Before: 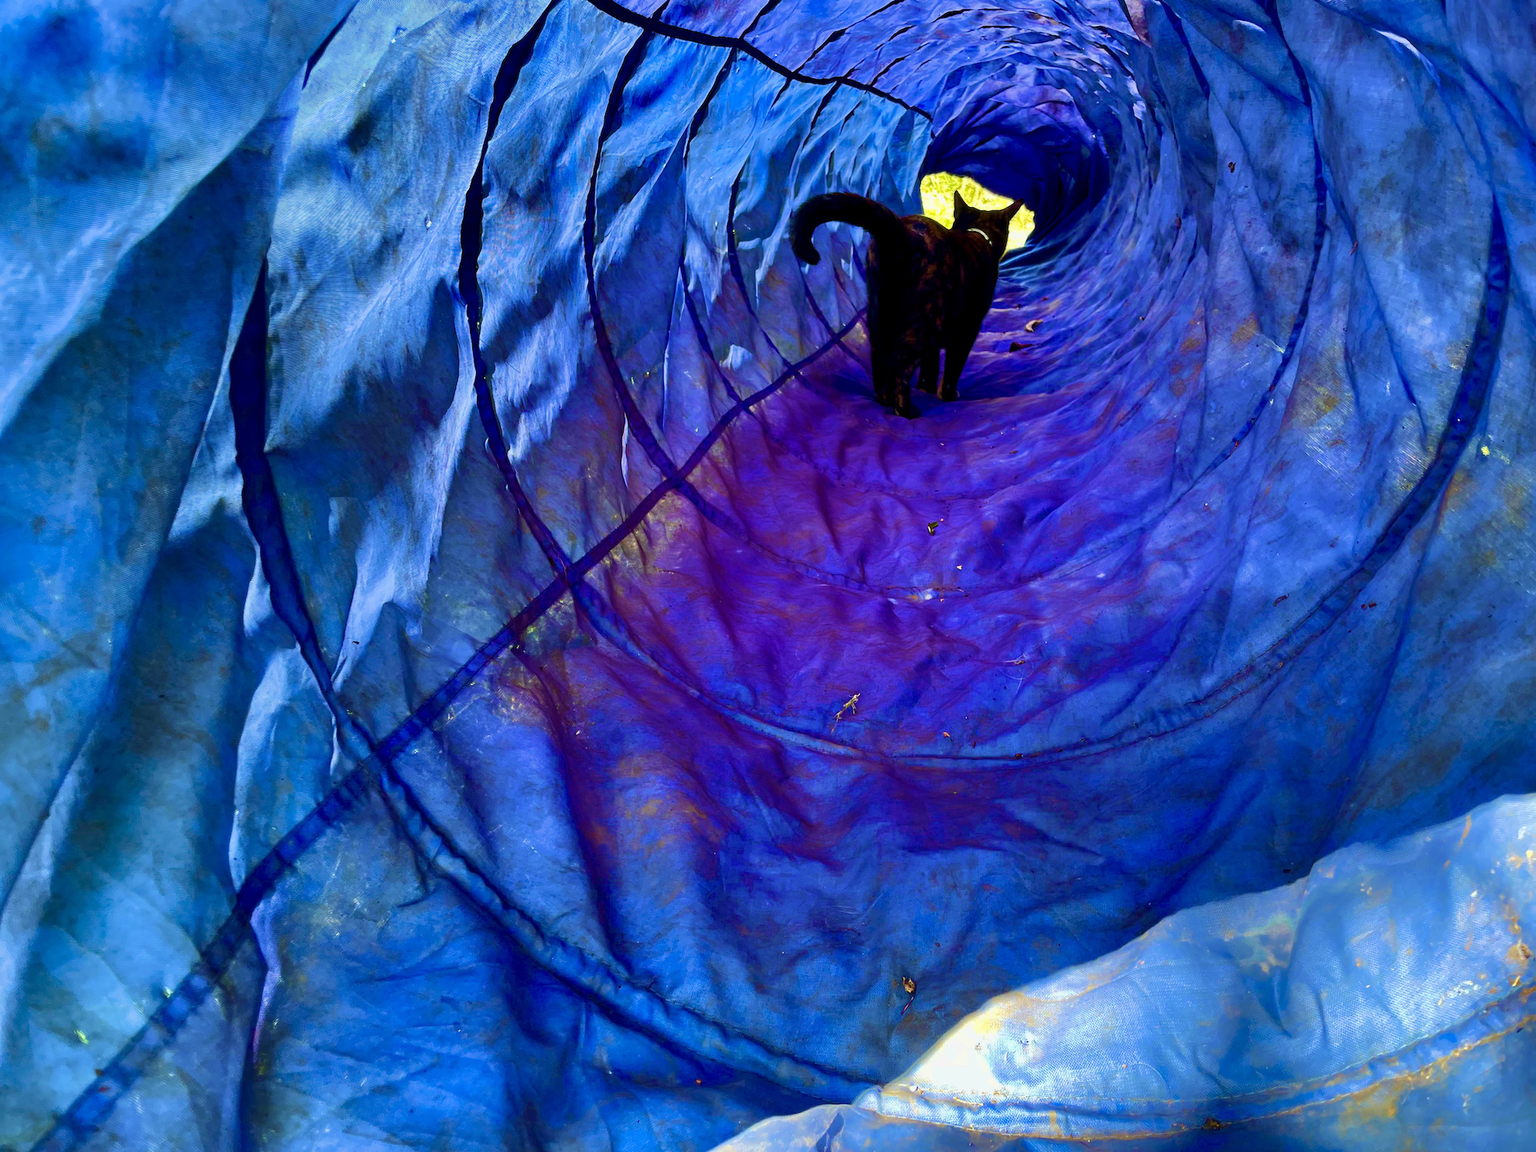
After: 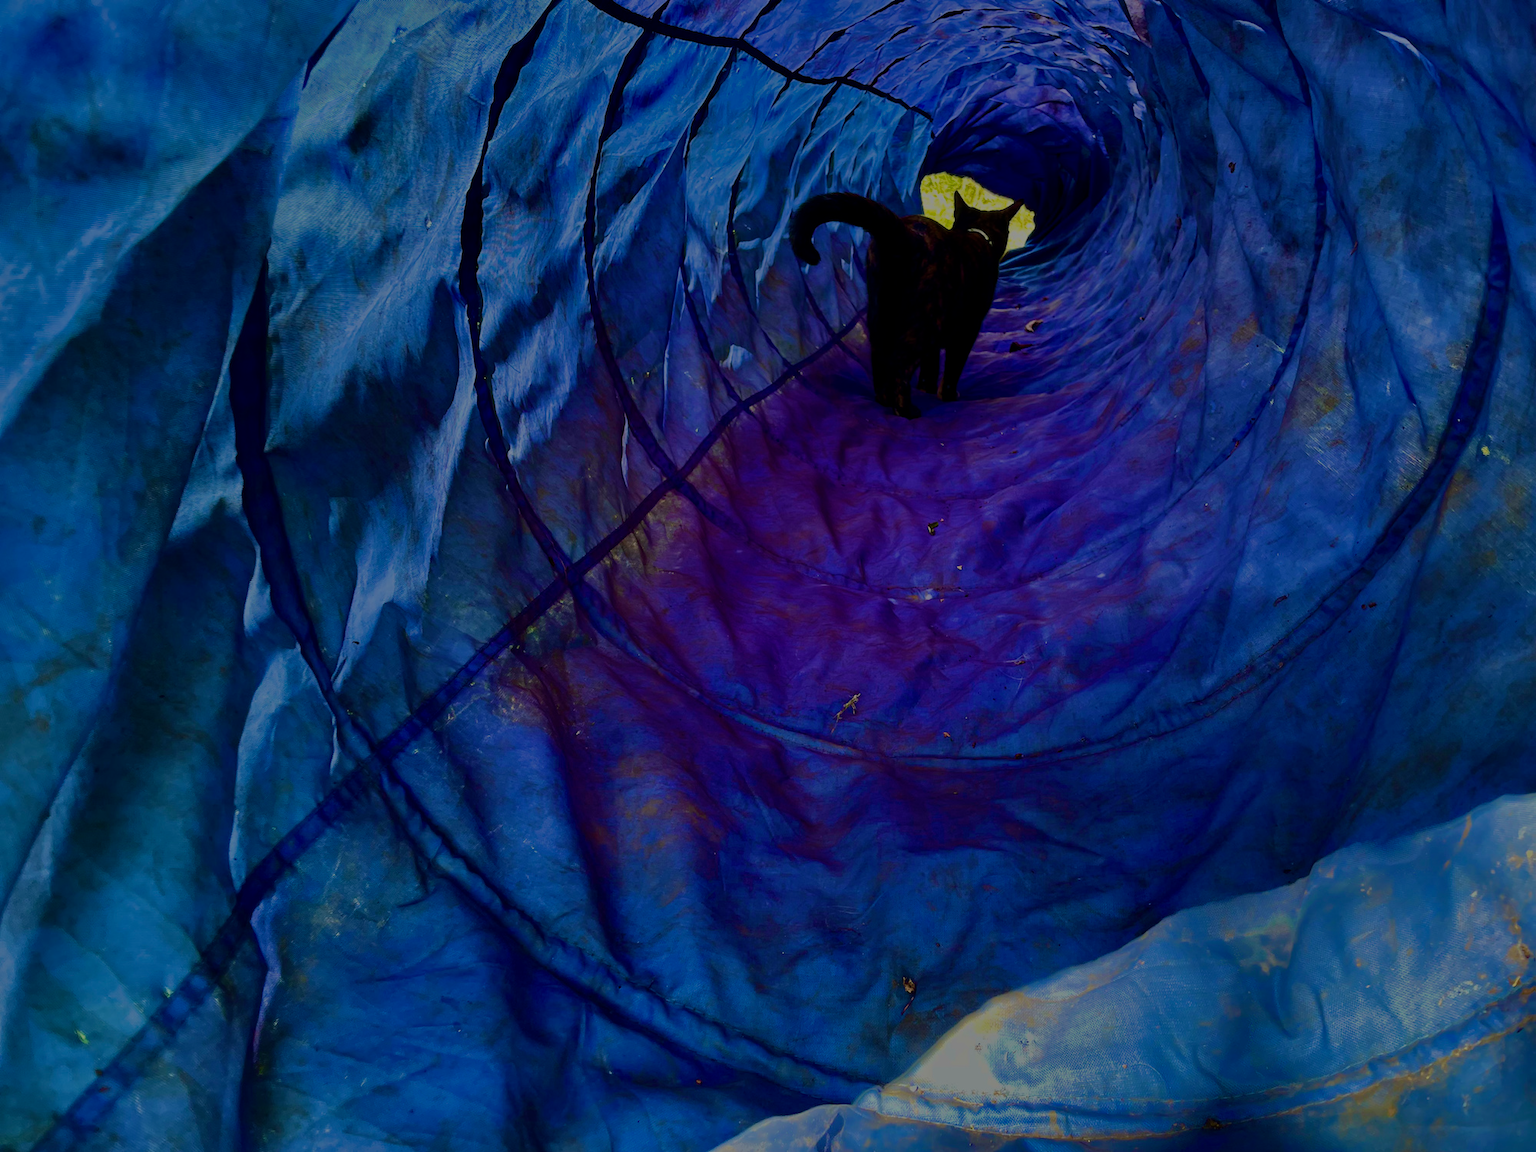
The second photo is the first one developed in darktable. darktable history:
color zones: curves: ch0 [(0, 0.5) (0.143, 0.52) (0.286, 0.5) (0.429, 0.5) (0.571, 0.5) (0.714, 0.5) (0.857, 0.5) (1, 0.5)]; ch1 [(0, 0.489) (0.155, 0.45) (0.286, 0.466) (0.429, 0.5) (0.571, 0.5) (0.714, 0.5) (0.857, 0.5) (1, 0.489)]
tone equalizer: -8 EV -2 EV, -7 EV -2 EV, -6 EV -2 EV, -5 EV -2 EV, -4 EV -2 EV, -3 EV -2 EV, -2 EV -2 EV, -1 EV -1.63 EV, +0 EV -2 EV
